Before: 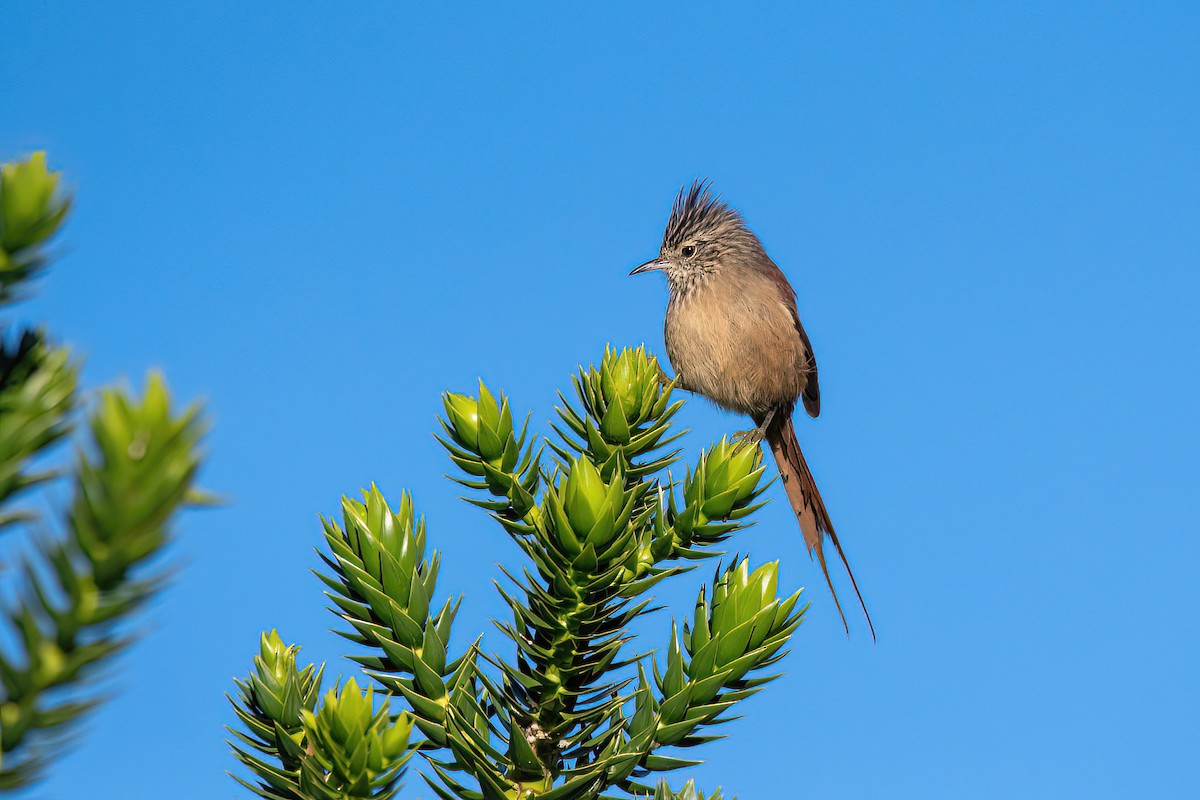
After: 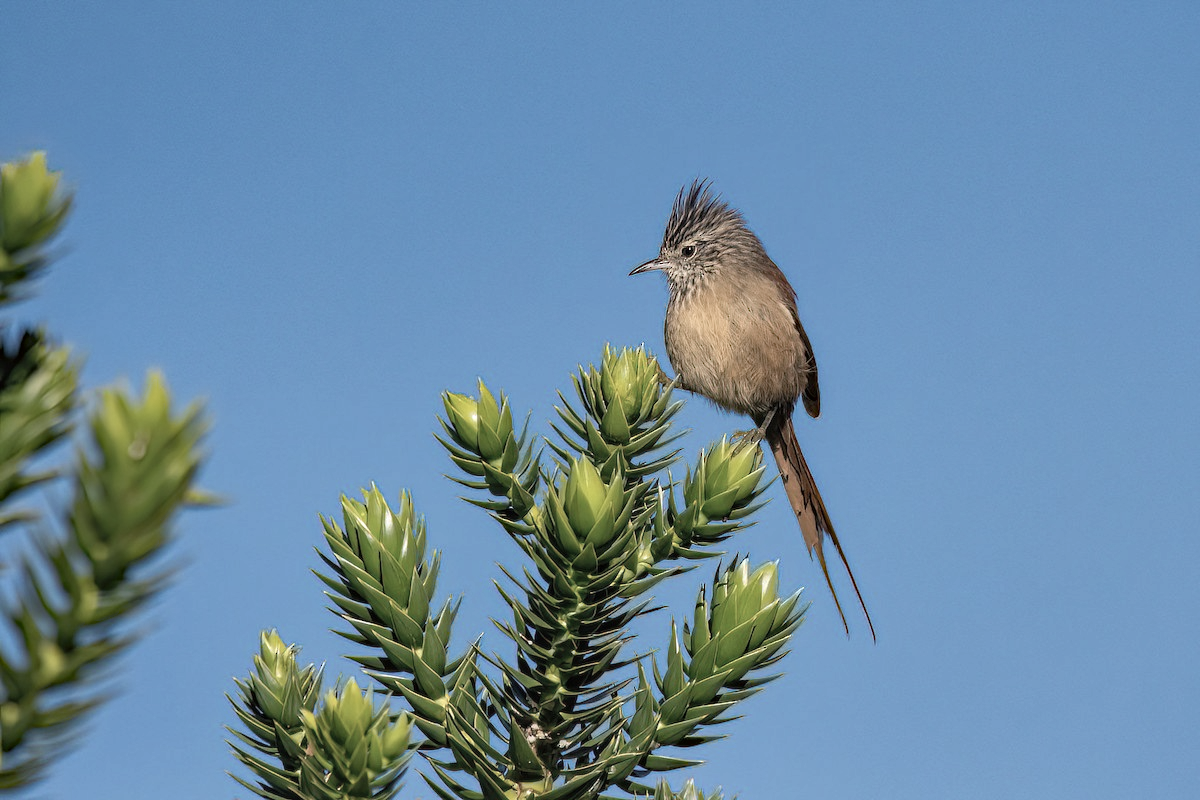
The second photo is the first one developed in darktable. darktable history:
shadows and highlights: shadows 12, white point adjustment 1.2, soften with gaussian
local contrast: highlights 100%, shadows 100%, detail 120%, midtone range 0.2
haze removal: strength 0.29, distance 0.25, compatibility mode true, adaptive false
defringe: on, module defaults
vibrance: on, module defaults
raw denoise: noise threshold 0.006, x [[0, 0.25, 0.5, 0.75, 1] ×4]
contrast brightness saturation: contrast -0.05, saturation -0.41
